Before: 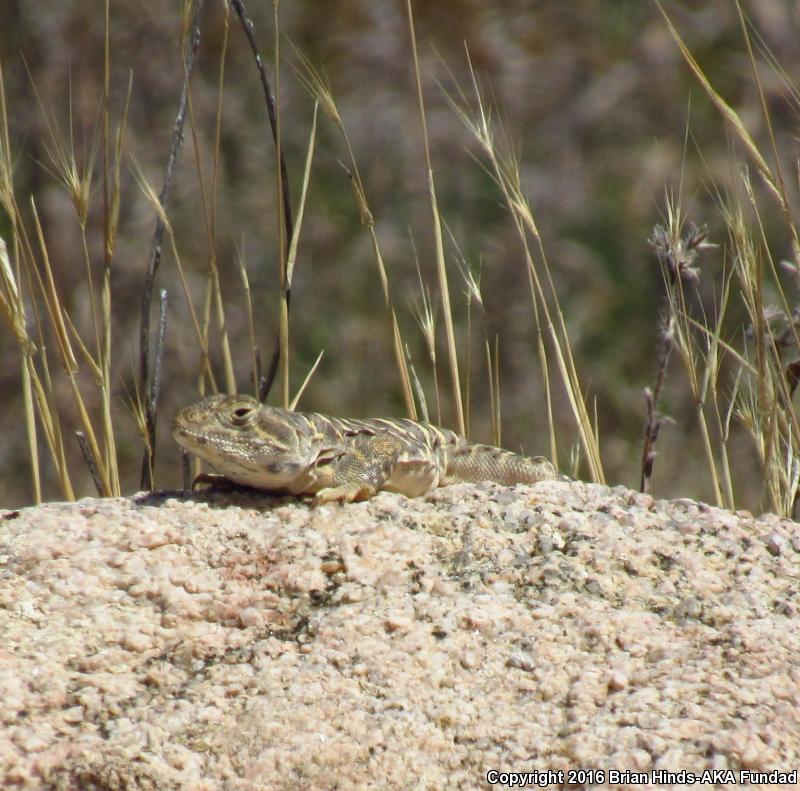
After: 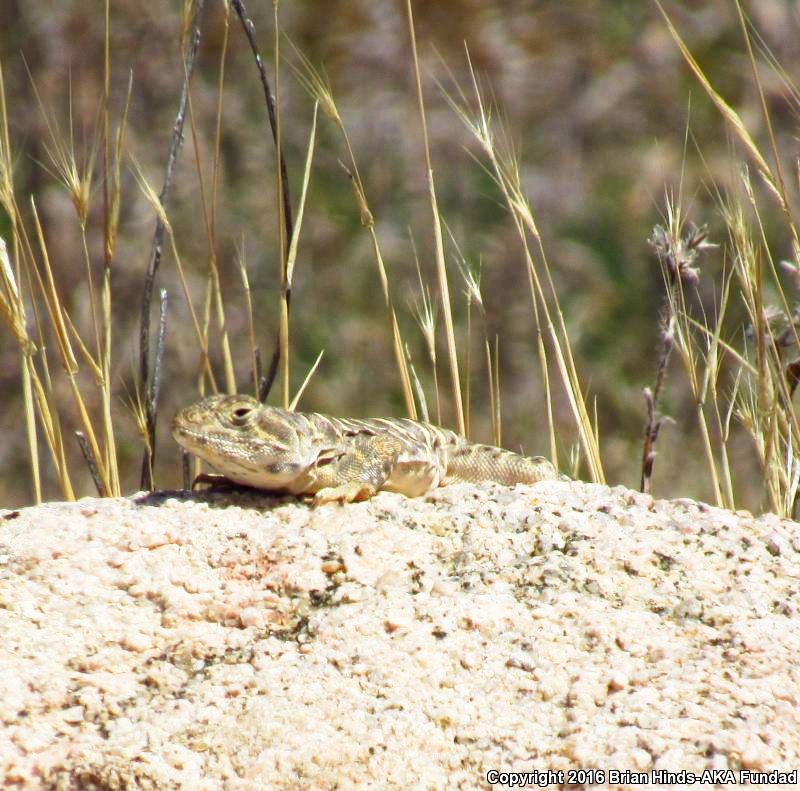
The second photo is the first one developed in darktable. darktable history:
base curve: curves: ch0 [(0, 0) (0.005, 0.002) (0.193, 0.295) (0.399, 0.664) (0.75, 0.928) (1, 1)], preserve colors none
levels: levels [0, 0.478, 1]
